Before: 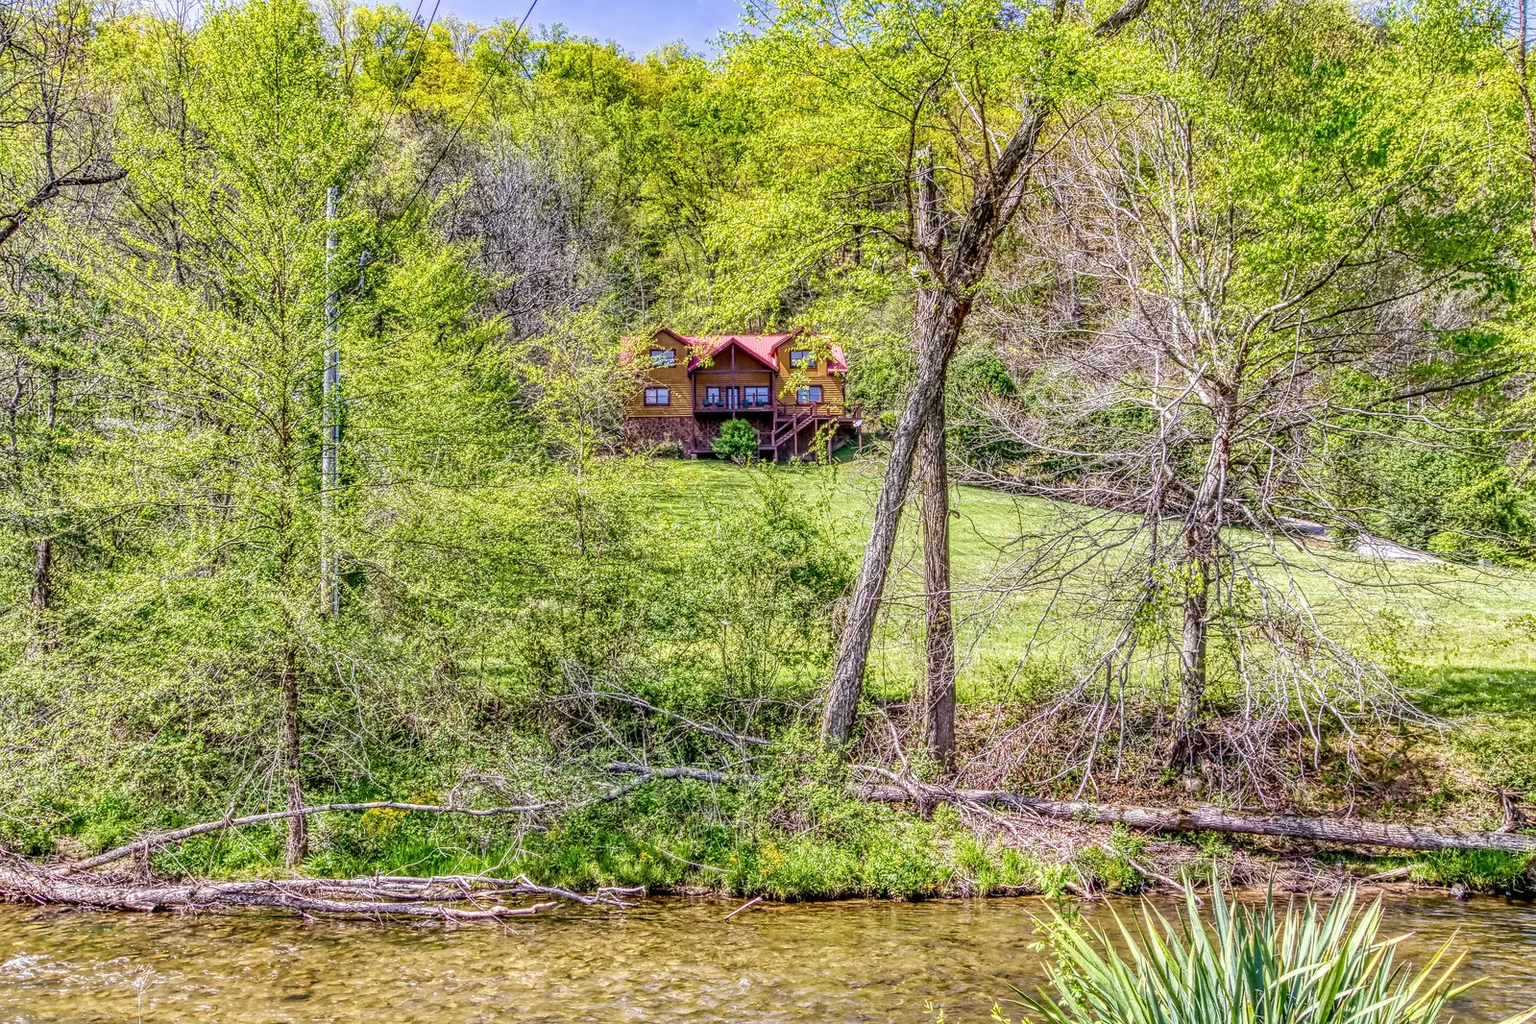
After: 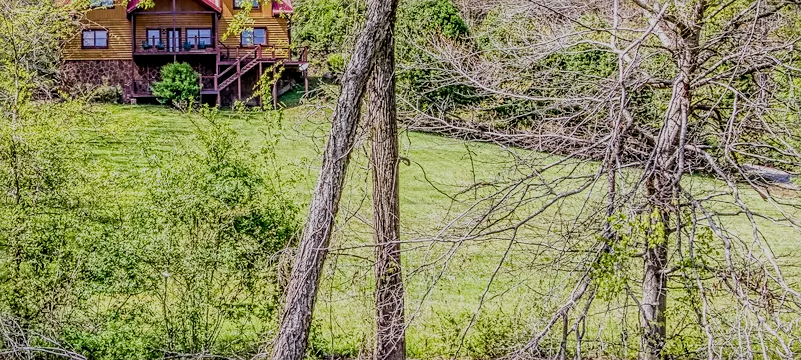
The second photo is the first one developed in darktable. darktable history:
sharpen: amount 0.21
crop: left 36.858%, top 35.119%, right 13.045%, bottom 31.027%
filmic rgb: black relative exposure -7.65 EV, white relative exposure 4.56 EV, threshold 5.97 EV, hardness 3.61, enable highlight reconstruction true
